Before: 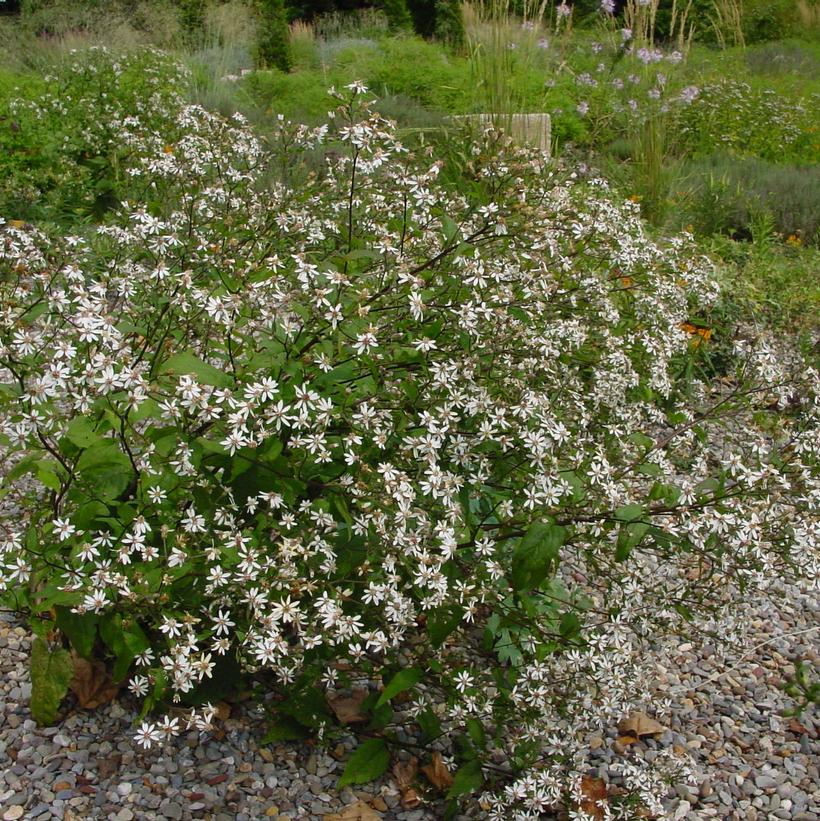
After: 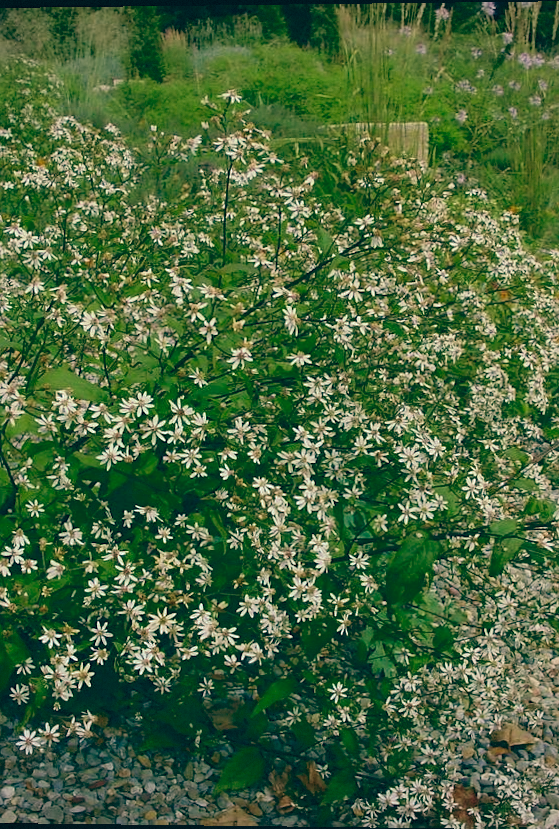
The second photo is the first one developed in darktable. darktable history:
velvia: on, module defaults
color balance: lift [1.005, 0.99, 1.007, 1.01], gamma [1, 0.979, 1.011, 1.021], gain [0.923, 1.098, 1.025, 0.902], input saturation 90.45%, contrast 7.73%, output saturation 105.91%
sharpen: amount 0.2
filmic rgb: black relative exposure -16 EV, threshold -0.33 EV, transition 3.19 EV, structure ↔ texture 100%, target black luminance 0%, hardness 7.57, latitude 72.96%, contrast 0.908, highlights saturation mix 10%, shadows ↔ highlights balance -0.38%, add noise in highlights 0, preserve chrominance no, color science v4 (2020), iterations of high-quality reconstruction 10, enable highlight reconstruction true
crop and rotate: left 15.546%, right 17.787%
vignetting: fall-off start 85%, fall-off radius 80%, brightness -0.182, saturation -0.3, width/height ratio 1.219, dithering 8-bit output, unbound false
rotate and perspective: lens shift (vertical) 0.048, lens shift (horizontal) -0.024, automatic cropping off
